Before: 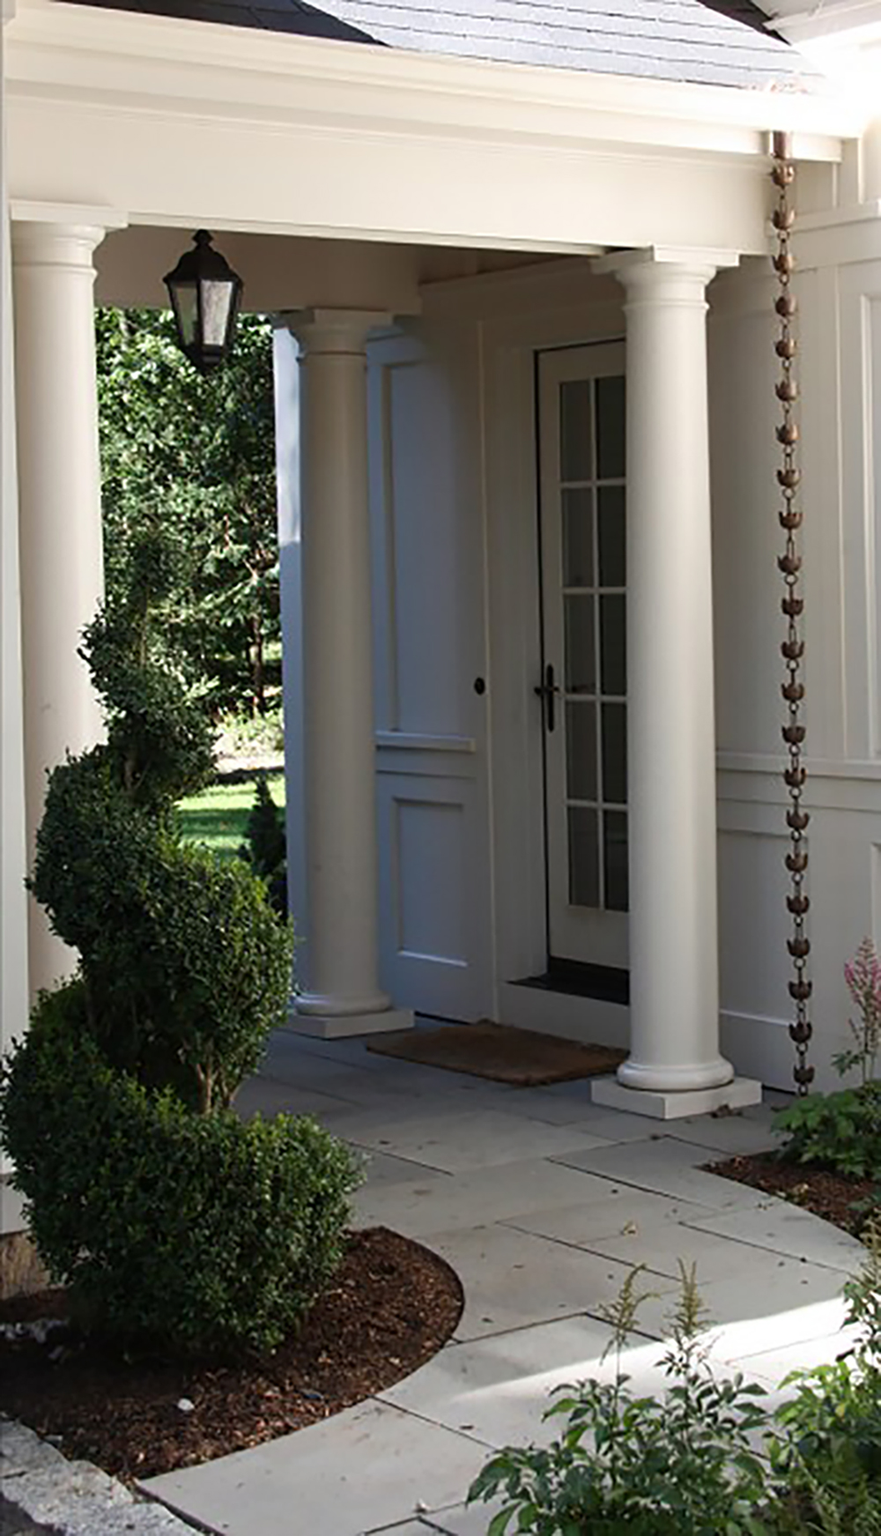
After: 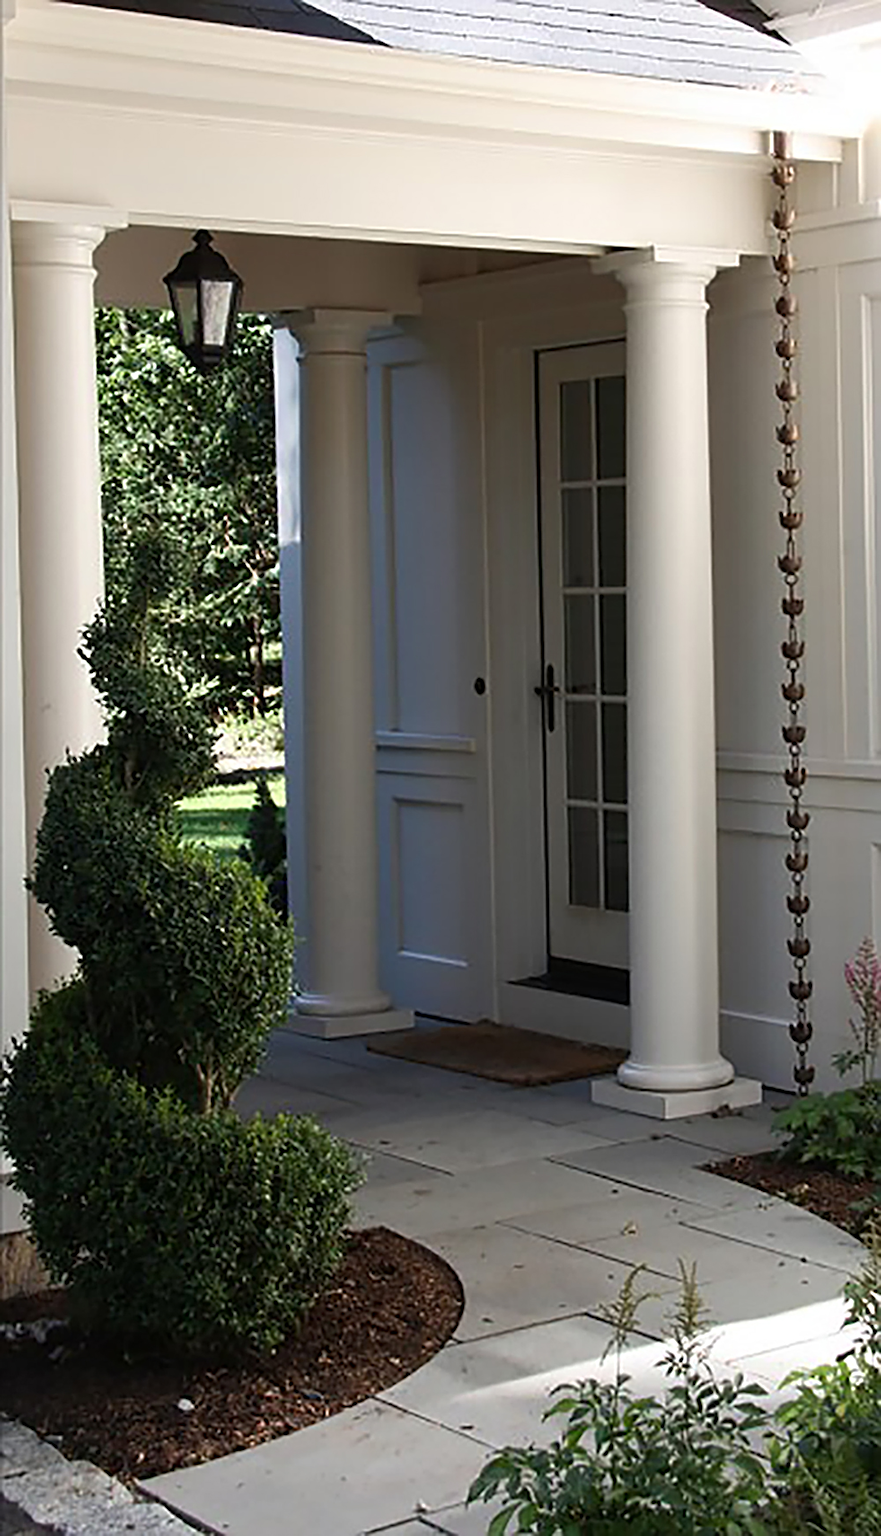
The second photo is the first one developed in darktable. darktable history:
color correction: highlights b* -0.01
sharpen: on, module defaults
